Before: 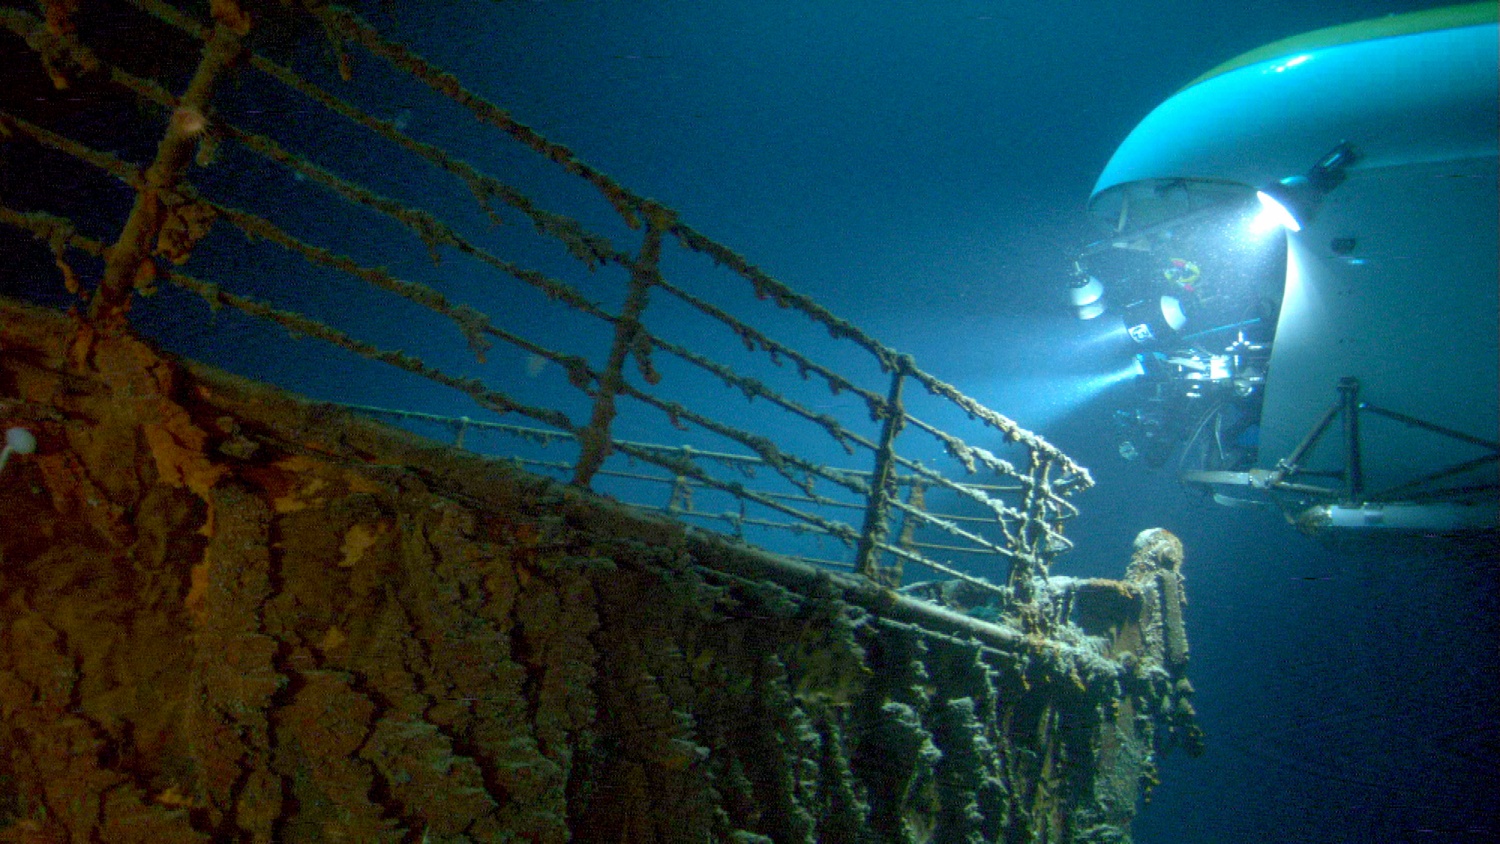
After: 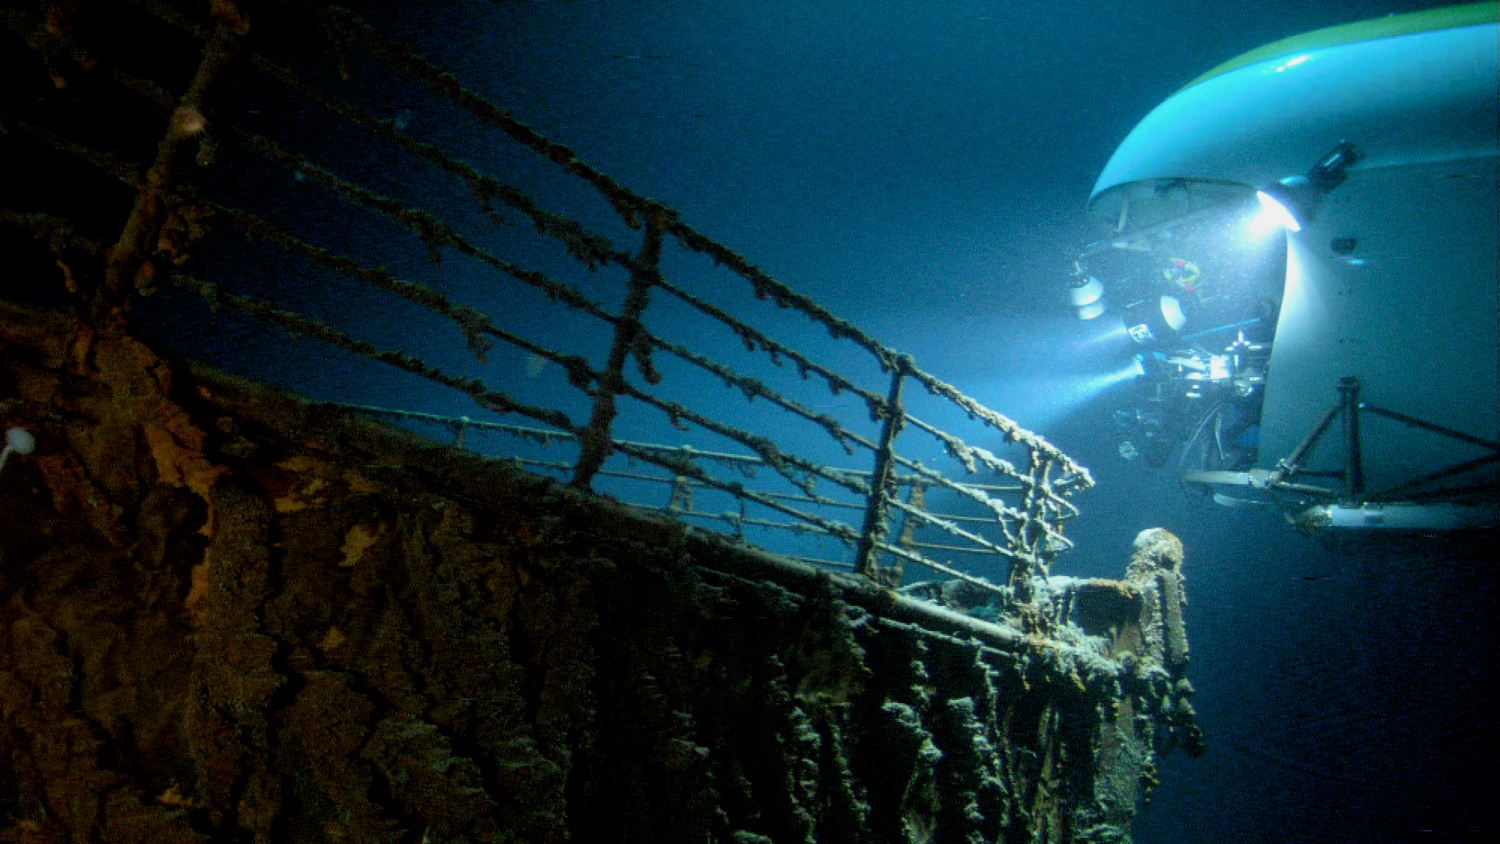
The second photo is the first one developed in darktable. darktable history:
filmic rgb: black relative exposure -16 EV, white relative exposure 6.29 EV, hardness 5.1, contrast 1.35
